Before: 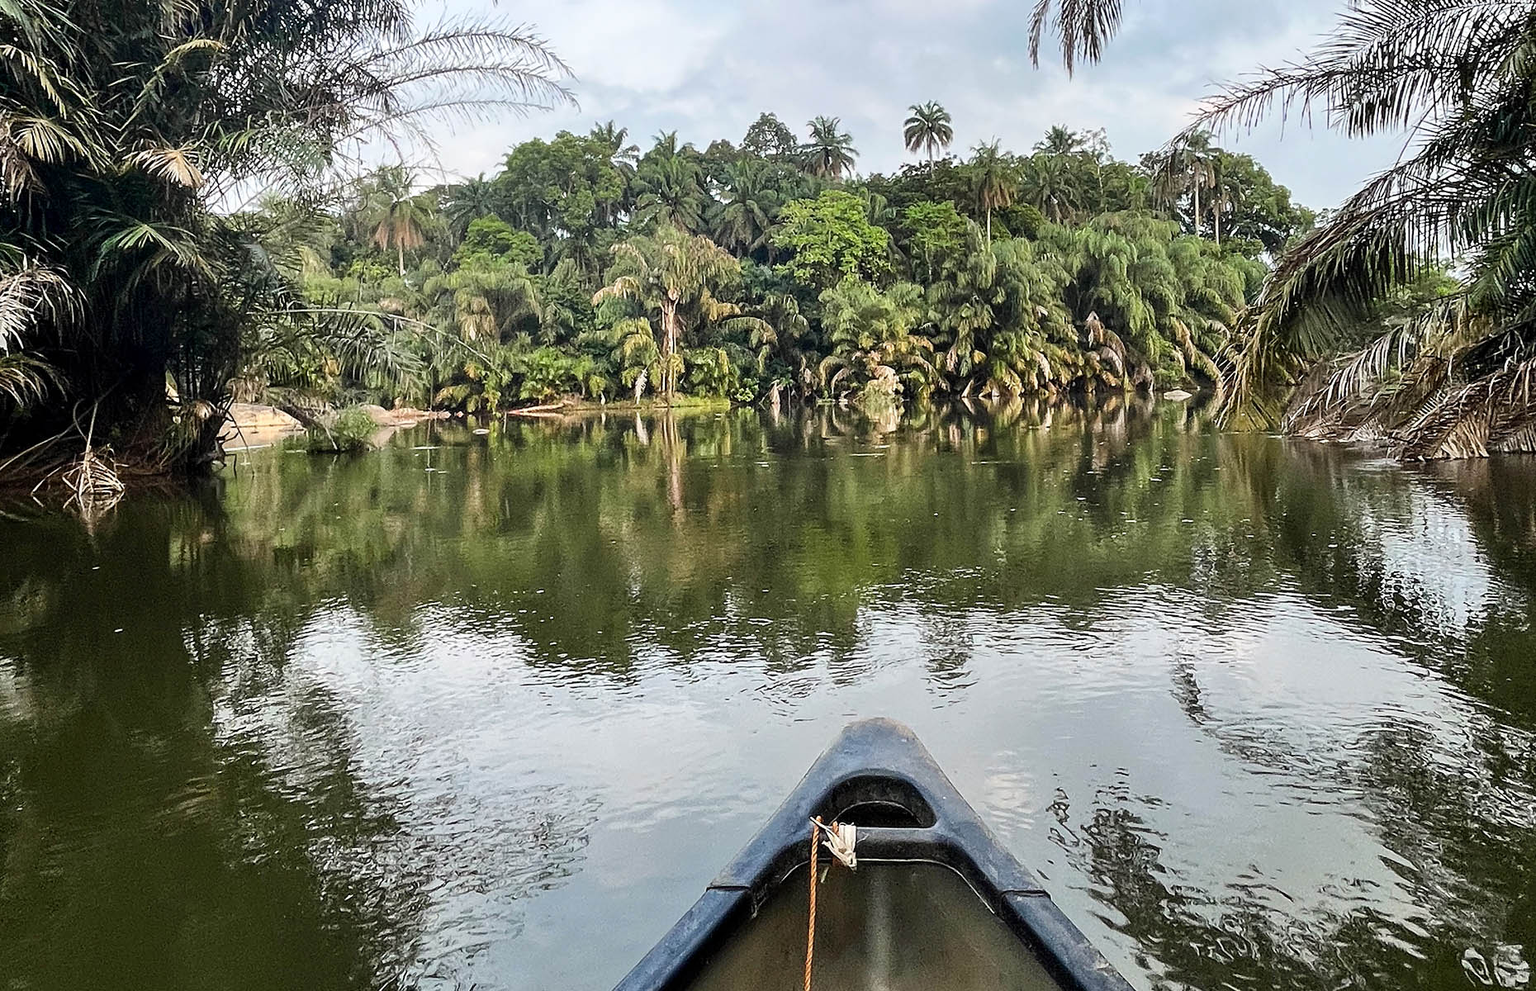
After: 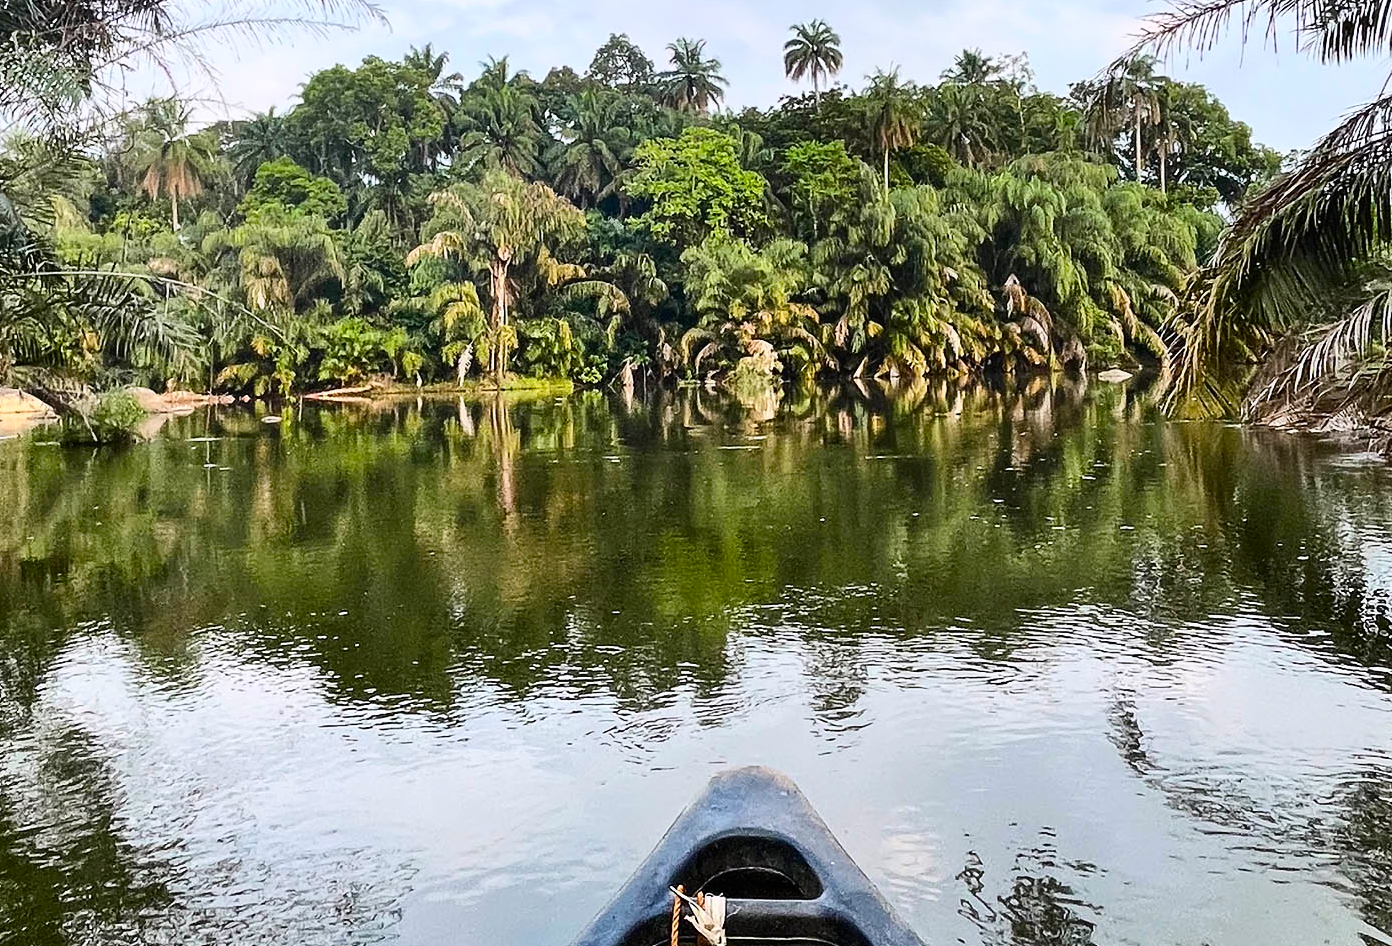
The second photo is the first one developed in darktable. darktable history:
exposure: black level correction 0.001, compensate highlight preservation false
color balance rgb: perceptual saturation grading › global saturation 25%, global vibrance 20%
white balance: red 1.004, blue 1.024
crop: left 16.768%, top 8.653%, right 8.362%, bottom 12.485%
contrast equalizer: octaves 7, y [[0.6 ×6], [0.55 ×6], [0 ×6], [0 ×6], [0 ×6]], mix -0.2
contrast brightness saturation: contrast 0.22
